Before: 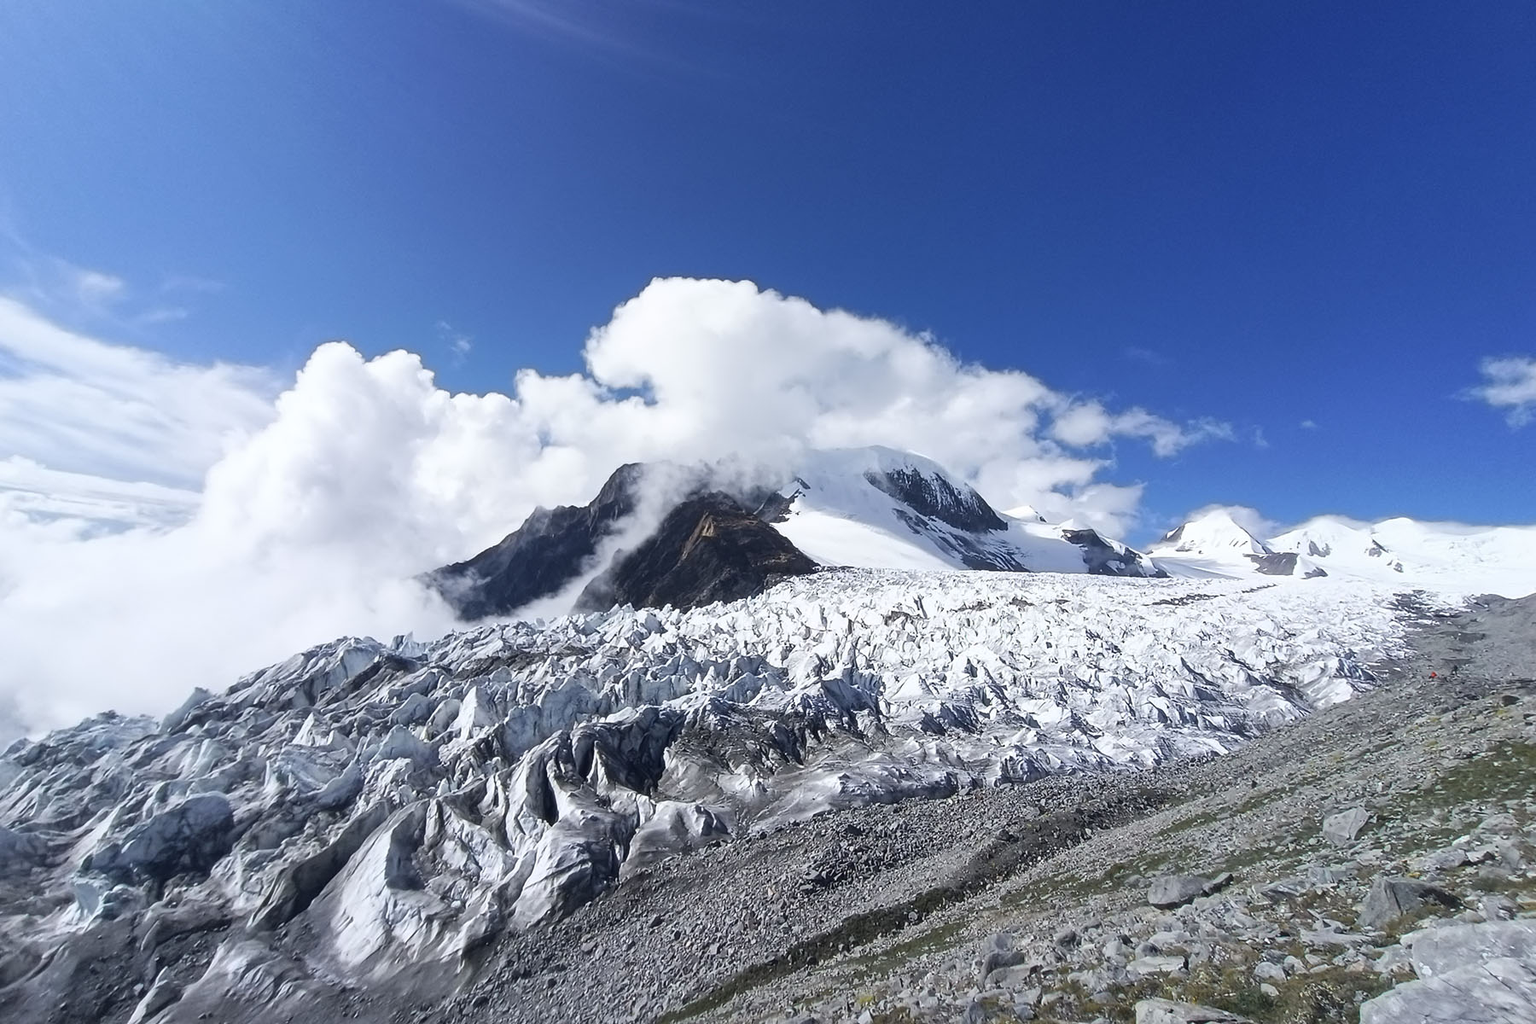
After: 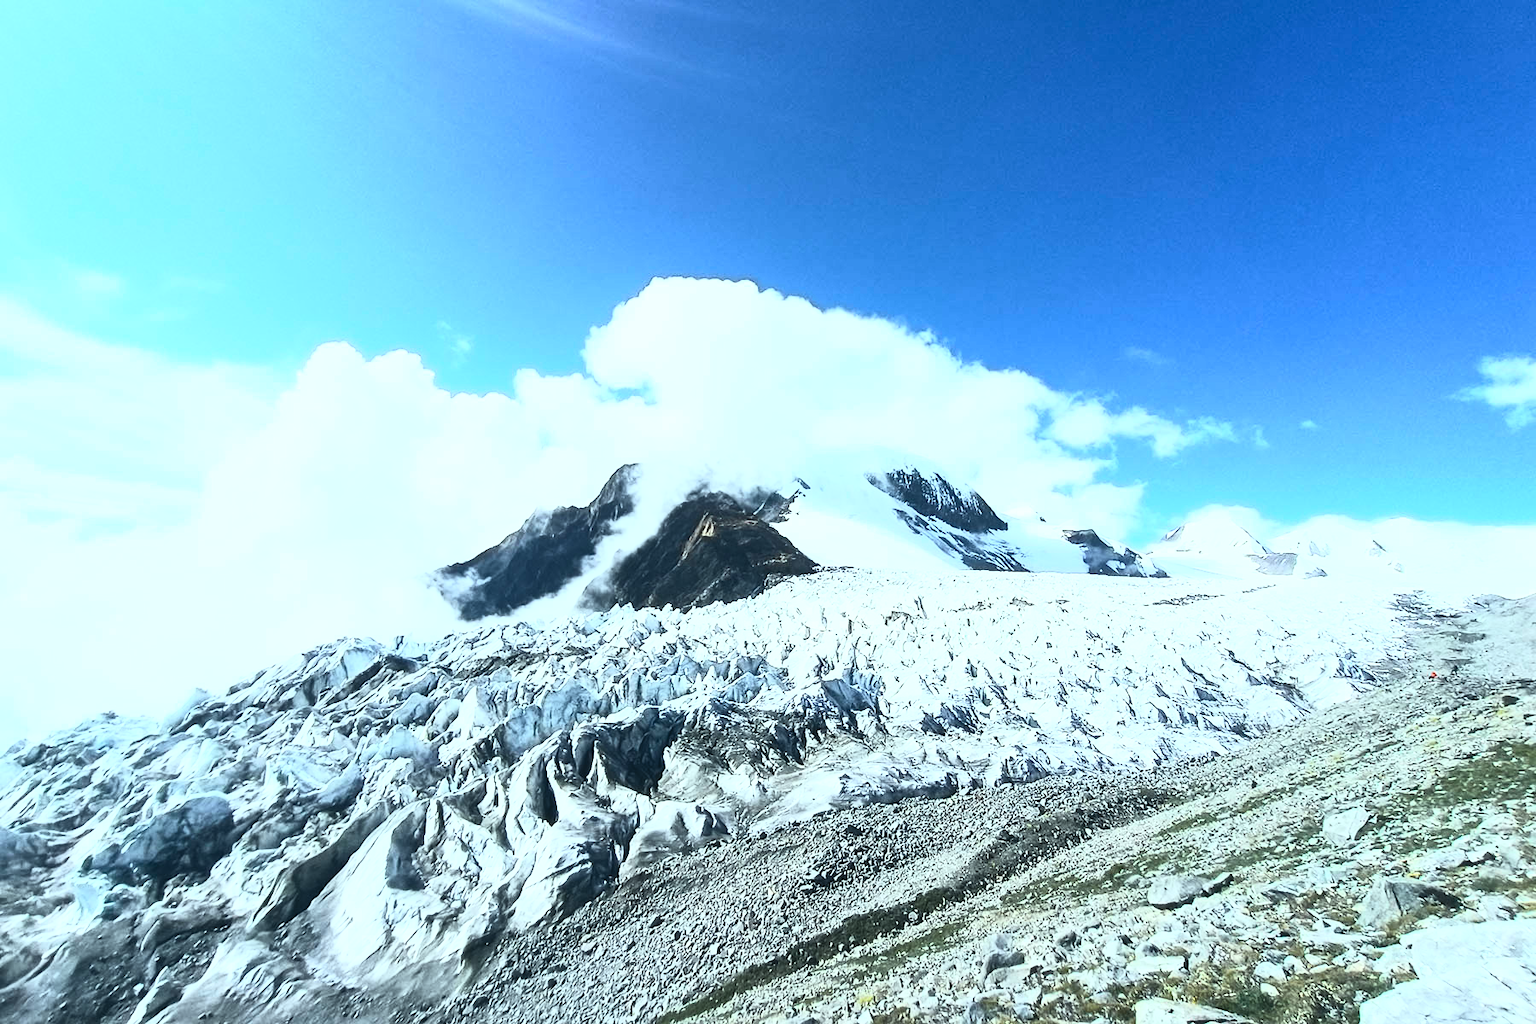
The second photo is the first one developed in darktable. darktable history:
color correction: highlights a* -7.33, highlights b* 1.26, shadows a* -3.55, saturation 1.4
tone equalizer: -8 EV -0.75 EV, -7 EV -0.7 EV, -6 EV -0.6 EV, -5 EV -0.4 EV, -3 EV 0.4 EV, -2 EV 0.6 EV, -1 EV 0.7 EV, +0 EV 0.75 EV, edges refinement/feathering 500, mask exposure compensation -1.57 EV, preserve details no
contrast brightness saturation: contrast 0.43, brightness 0.56, saturation -0.19
